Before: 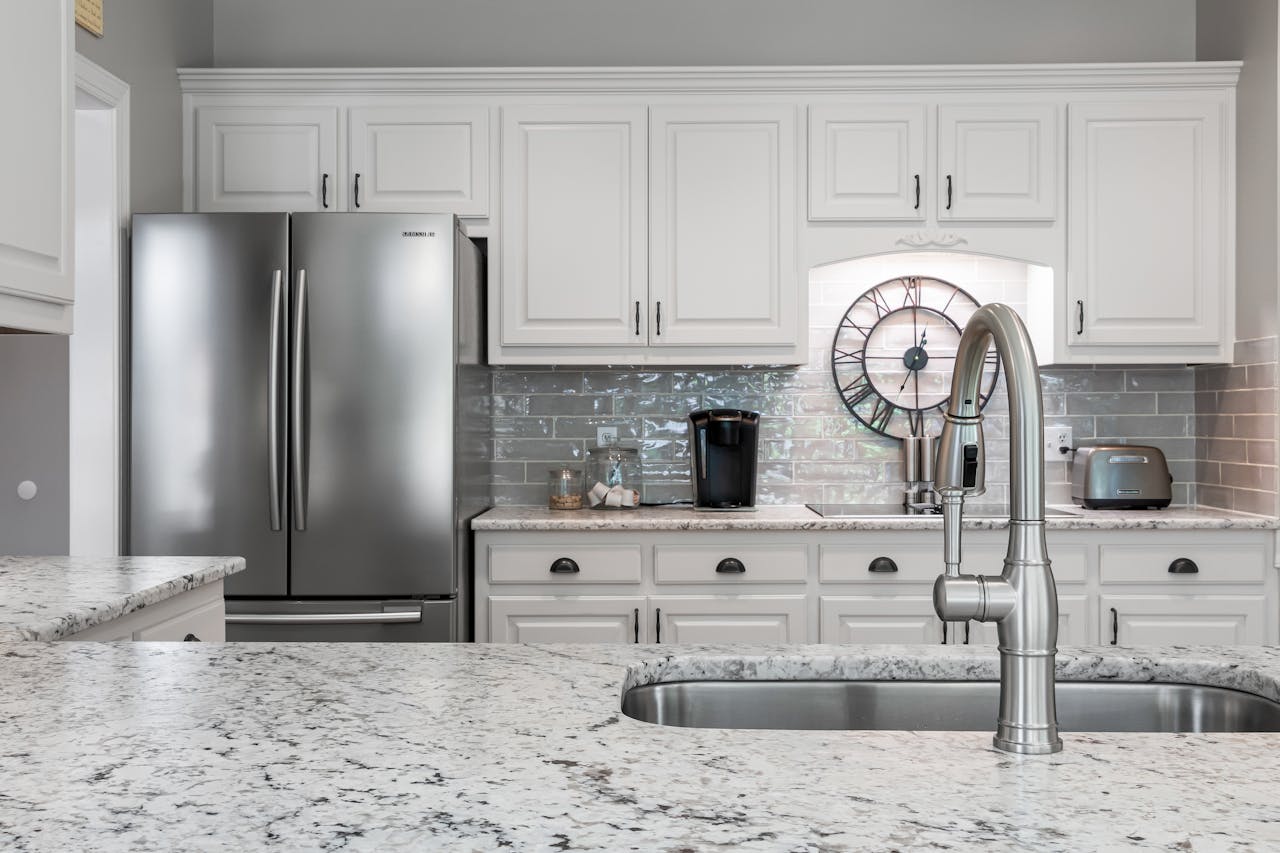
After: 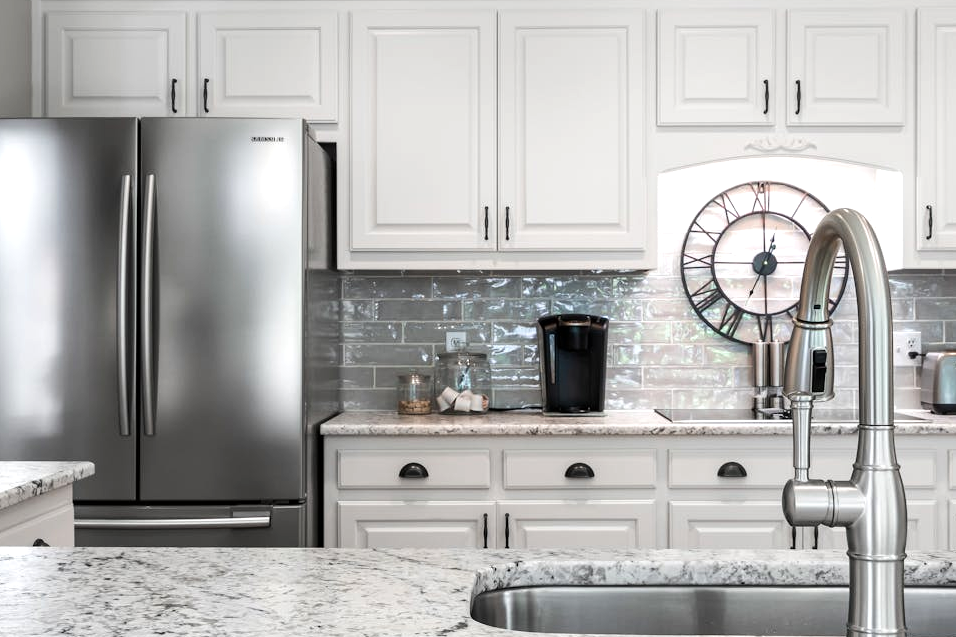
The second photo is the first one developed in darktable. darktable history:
tone equalizer: -8 EV -0.417 EV, -7 EV -0.389 EV, -6 EV -0.333 EV, -5 EV -0.222 EV, -3 EV 0.222 EV, -2 EV 0.333 EV, -1 EV 0.389 EV, +0 EV 0.417 EV, edges refinement/feathering 500, mask exposure compensation -1.57 EV, preserve details no
crop and rotate: left 11.831%, top 11.346%, right 13.429%, bottom 13.899%
